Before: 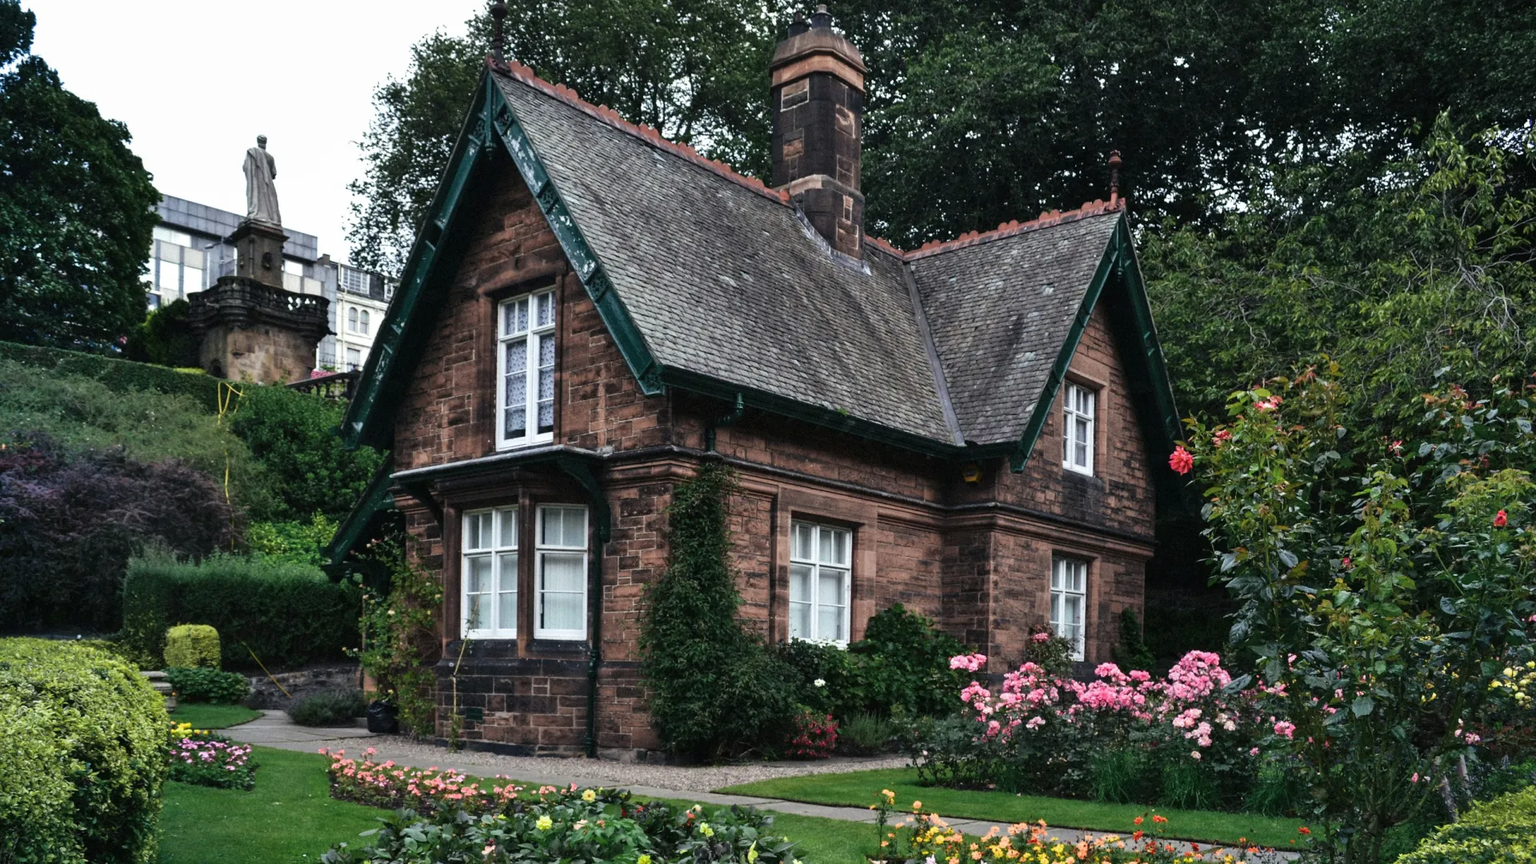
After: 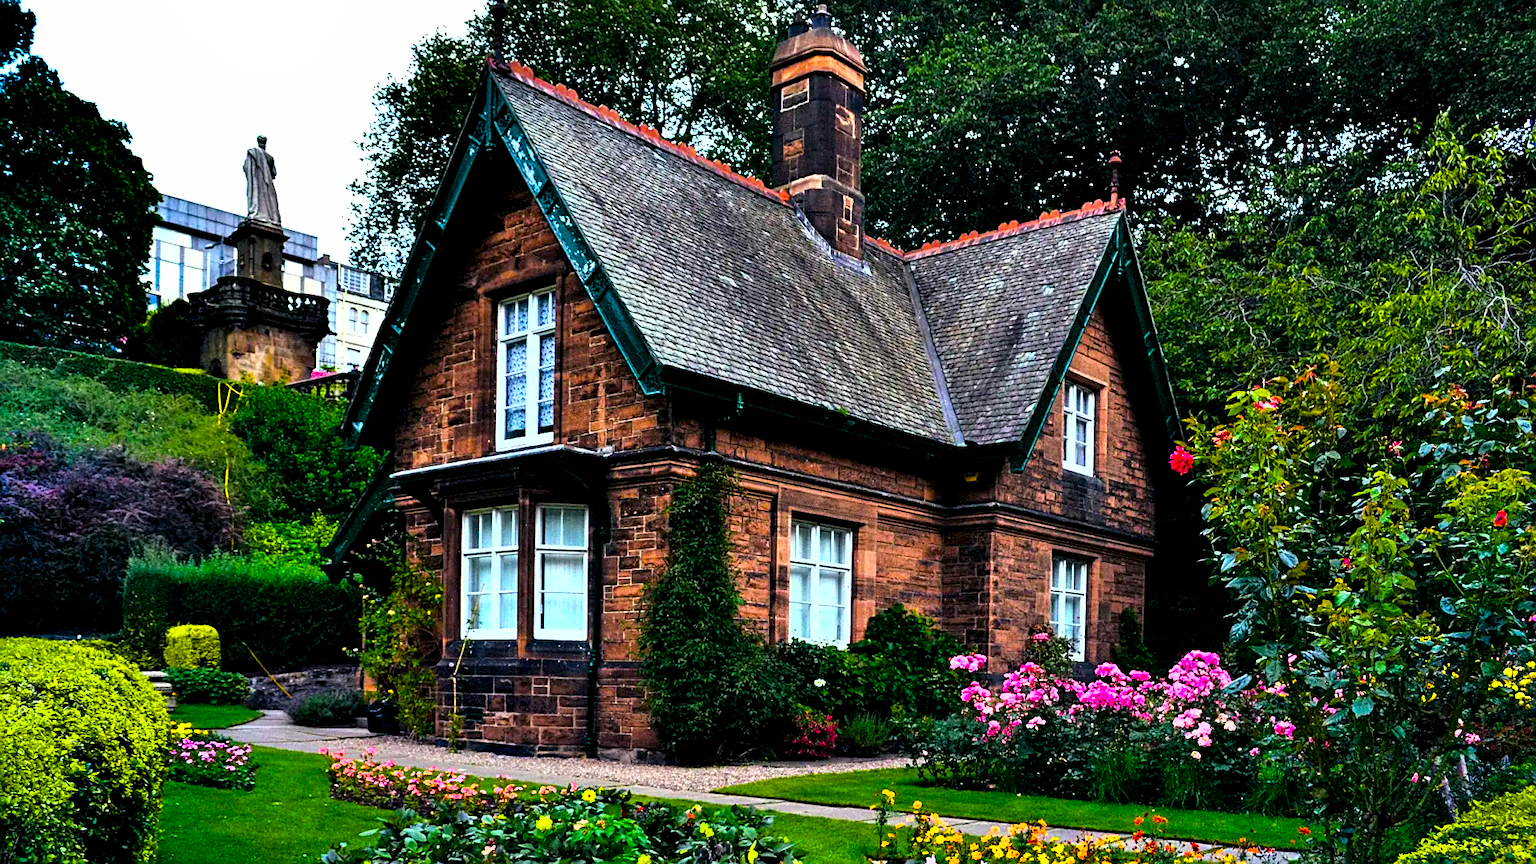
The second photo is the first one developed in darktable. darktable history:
color balance rgb: linear chroma grading › shadows 17.726%, linear chroma grading › highlights 60.169%, linear chroma grading › global chroma 49.729%, perceptual saturation grading › global saturation 29.925%, global vibrance 9.156%
shadows and highlights: shadows 20.18, highlights -19.51, soften with gaussian
contrast equalizer: octaves 7, y [[0.6 ×6], [0.55 ×6], [0 ×6], [0 ×6], [0 ×6]]
sharpen: on, module defaults
